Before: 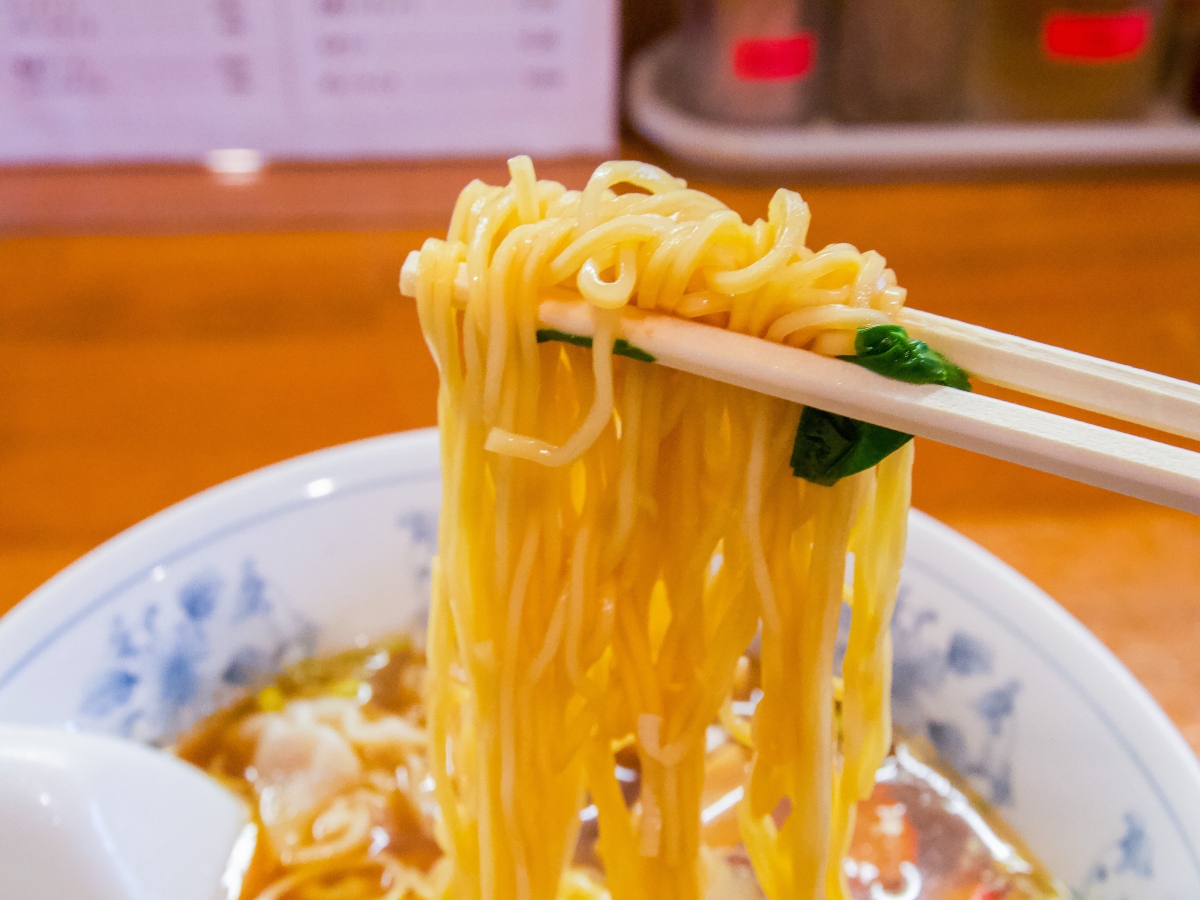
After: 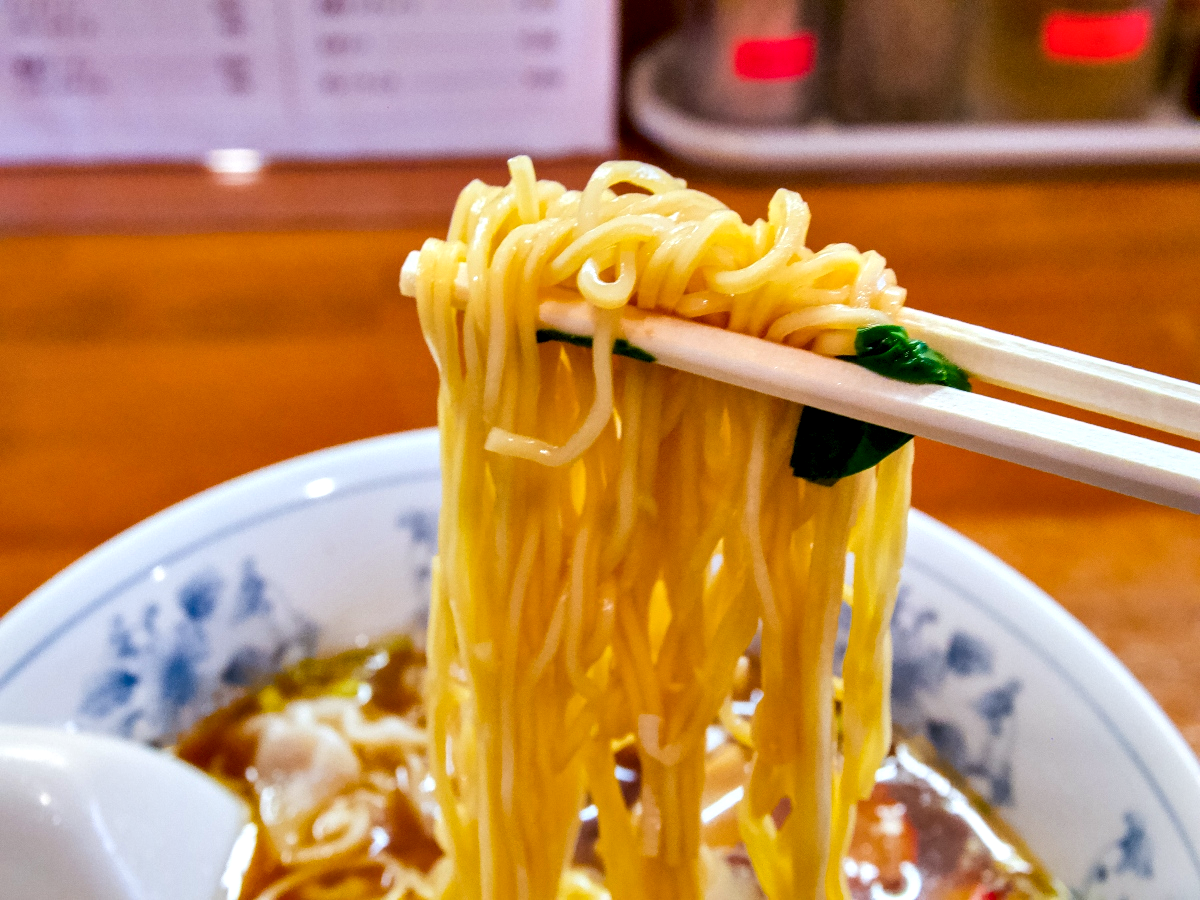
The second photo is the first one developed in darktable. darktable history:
shadows and highlights: soften with gaussian
contrast equalizer: y [[0.6 ×6], [0.55 ×6], [0 ×6], [0 ×6], [0 ×6]]
